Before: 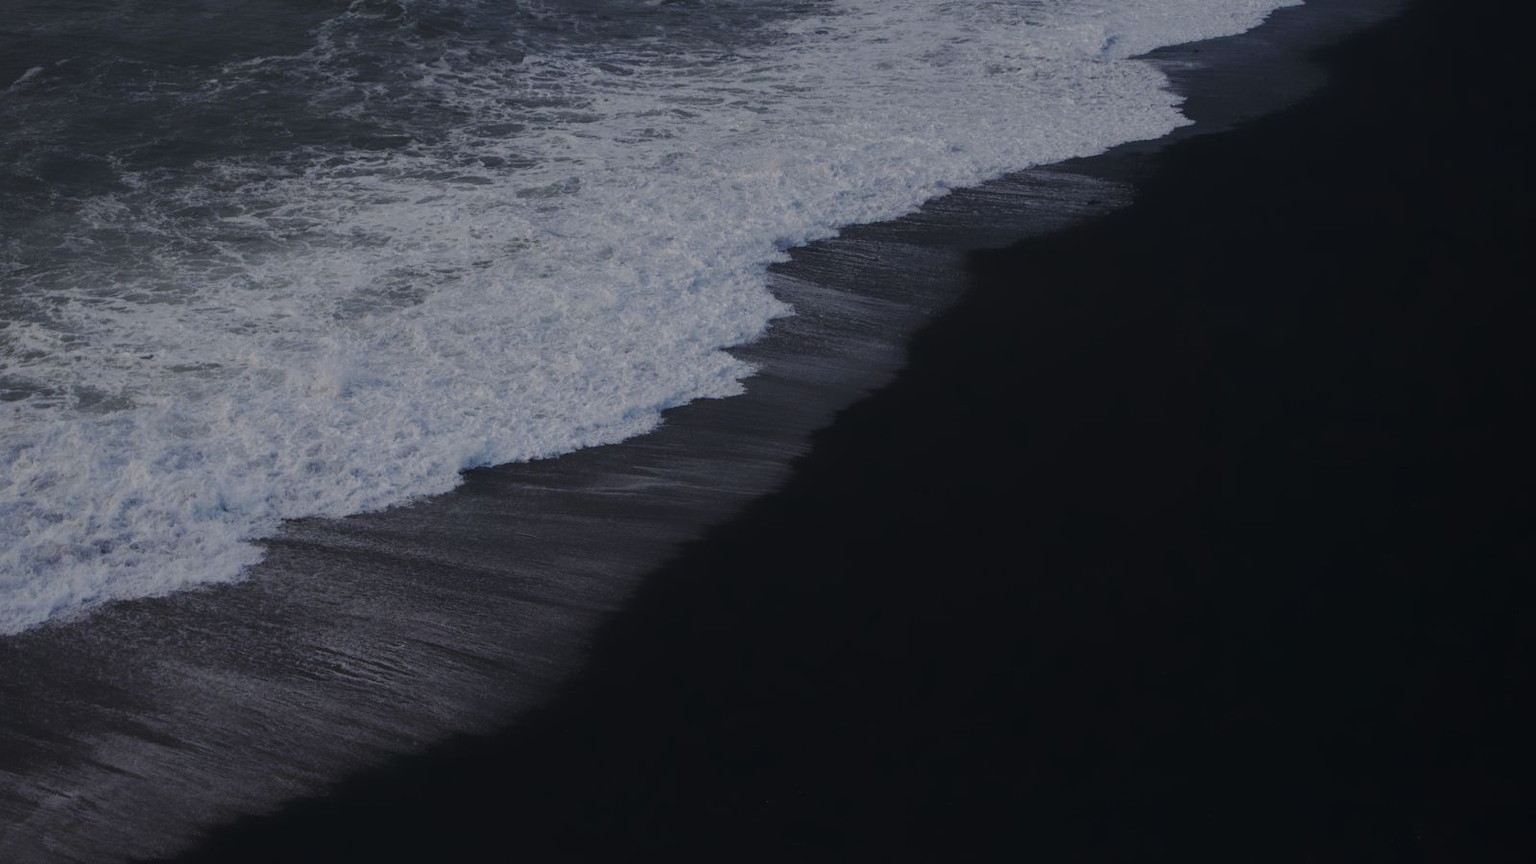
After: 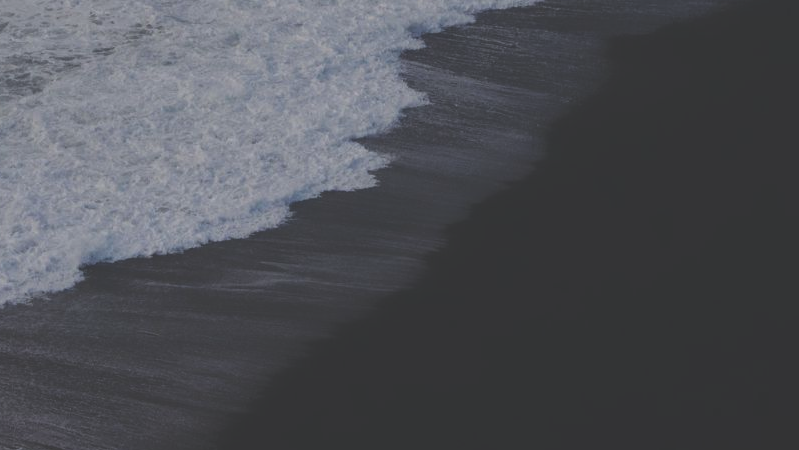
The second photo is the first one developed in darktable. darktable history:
crop: left 25%, top 25%, right 25%, bottom 25%
exposure: black level correction -0.03, compensate highlight preservation false
